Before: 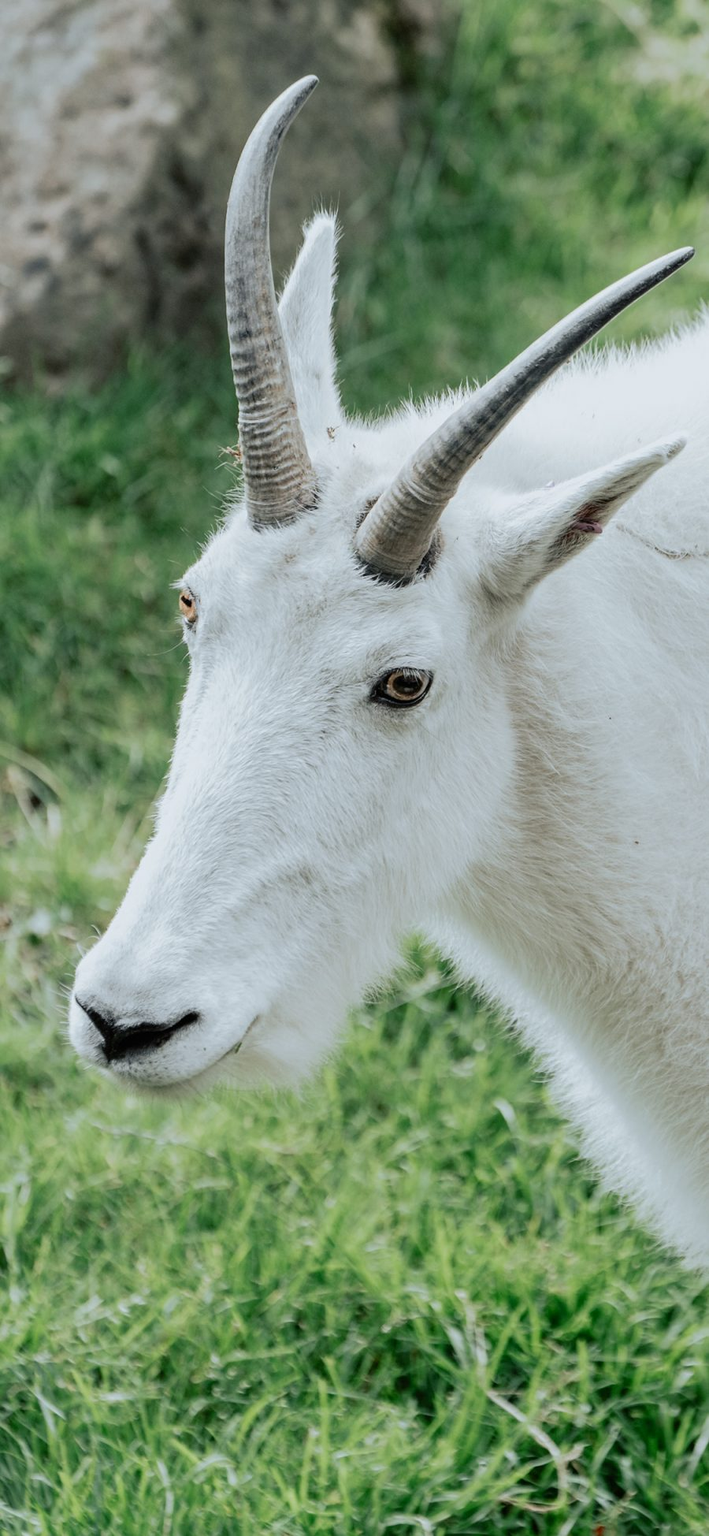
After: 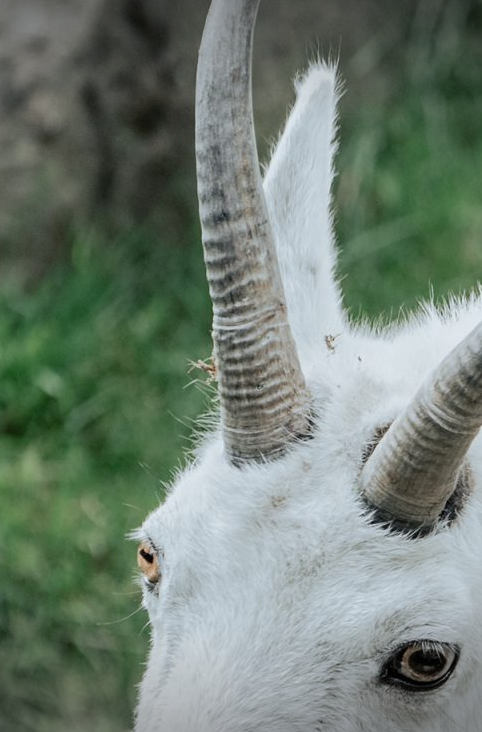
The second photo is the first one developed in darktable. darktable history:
vignetting: fall-off start 100.36%, width/height ratio 1.325
crop: left 10.057%, top 10.641%, right 36.289%, bottom 51.778%
